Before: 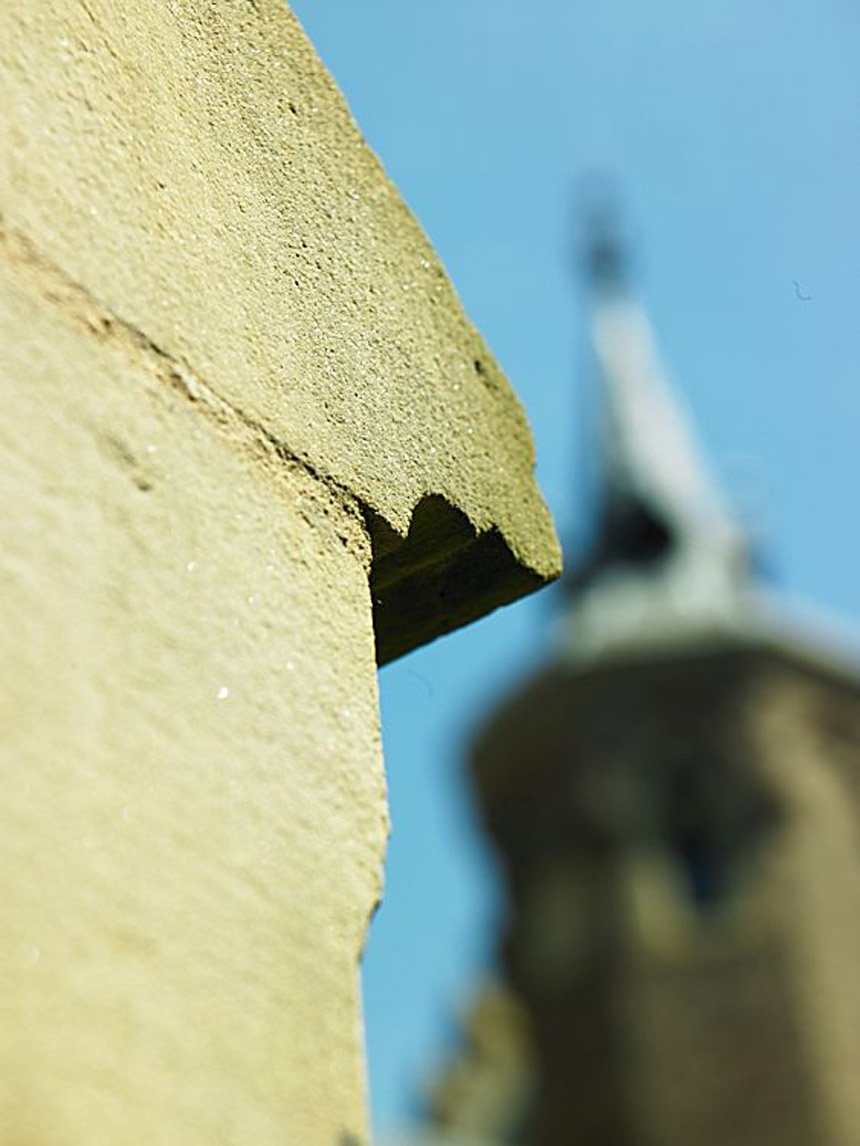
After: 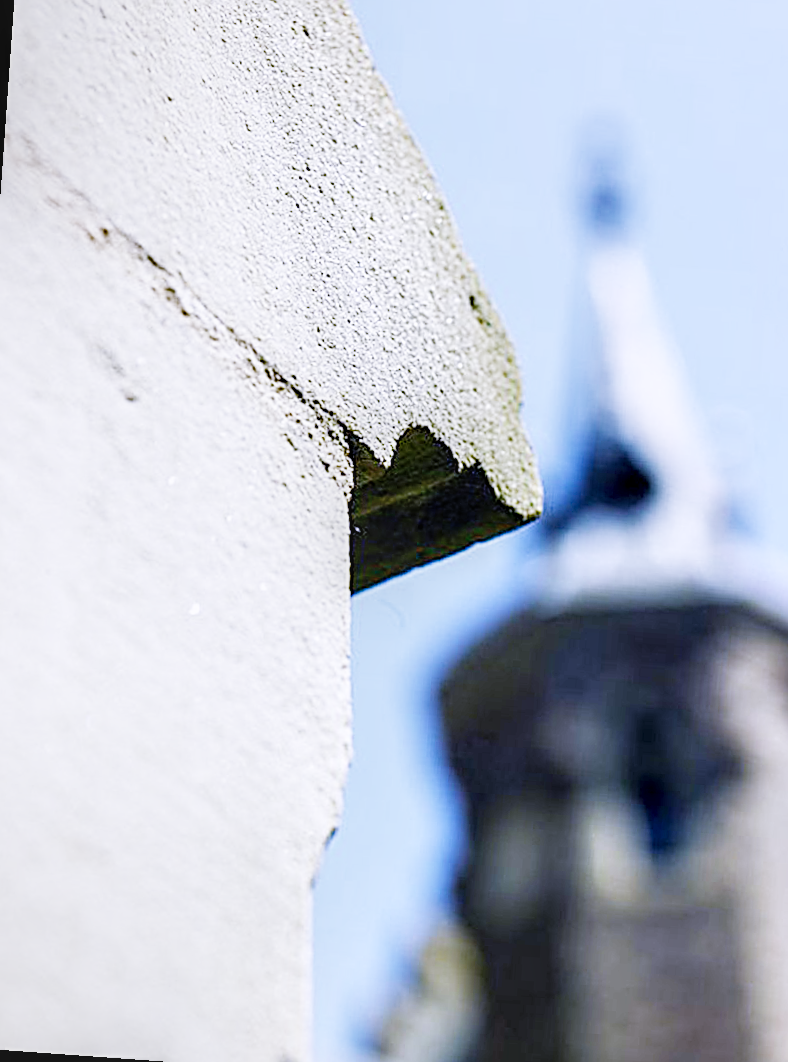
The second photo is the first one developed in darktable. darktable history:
crop: left 6.446%, top 8.188%, right 9.538%, bottom 3.548%
sharpen: on, module defaults
rotate and perspective: rotation 4.1°, automatic cropping off
exposure: exposure 2 EV, compensate highlight preservation false
local contrast: detail 150%
white balance: red 0.98, blue 1.61
filmic rgb: middle gray luminance 29%, black relative exposure -10.3 EV, white relative exposure 5.5 EV, threshold 6 EV, target black luminance 0%, hardness 3.95, latitude 2.04%, contrast 1.132, highlights saturation mix 5%, shadows ↔ highlights balance 15.11%, preserve chrominance no, color science v3 (2019), use custom middle-gray values true, iterations of high-quality reconstruction 0, enable highlight reconstruction true
